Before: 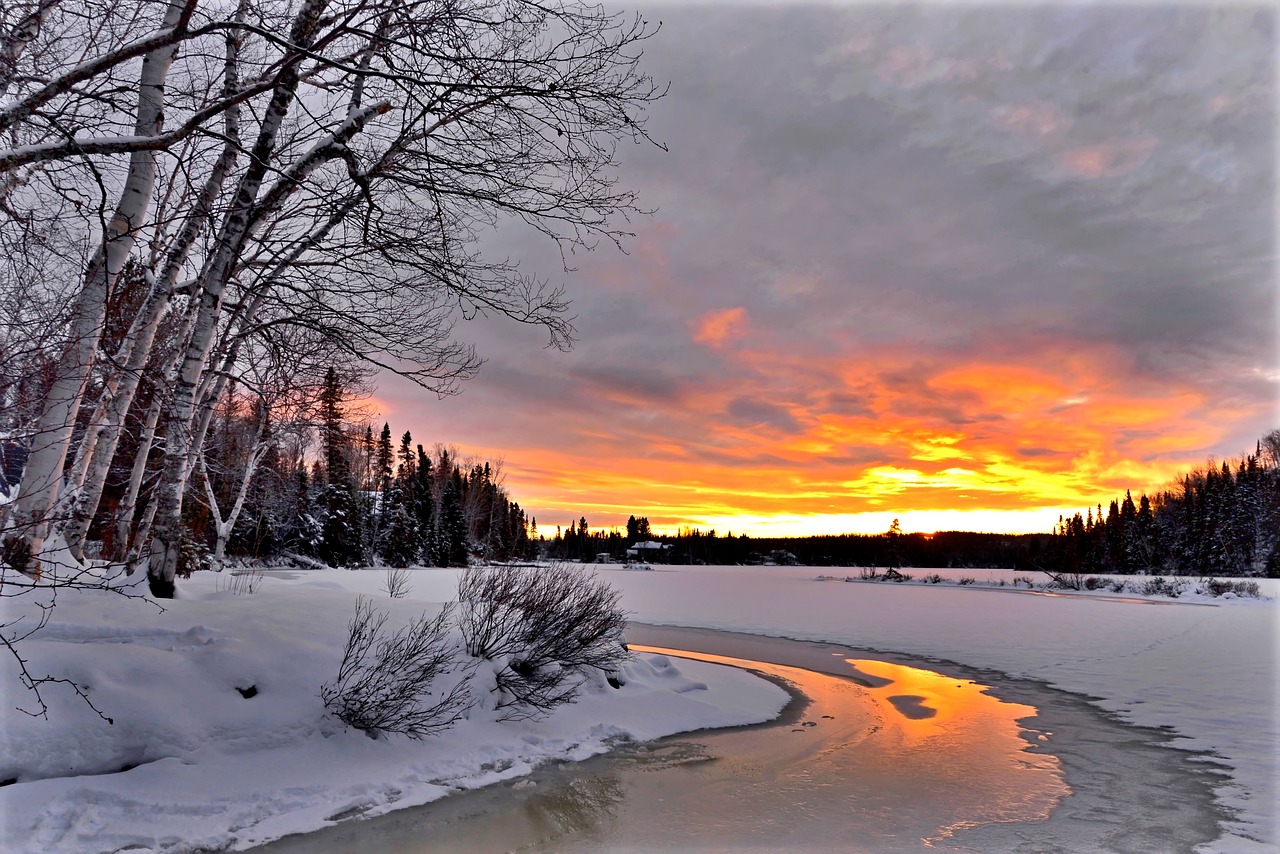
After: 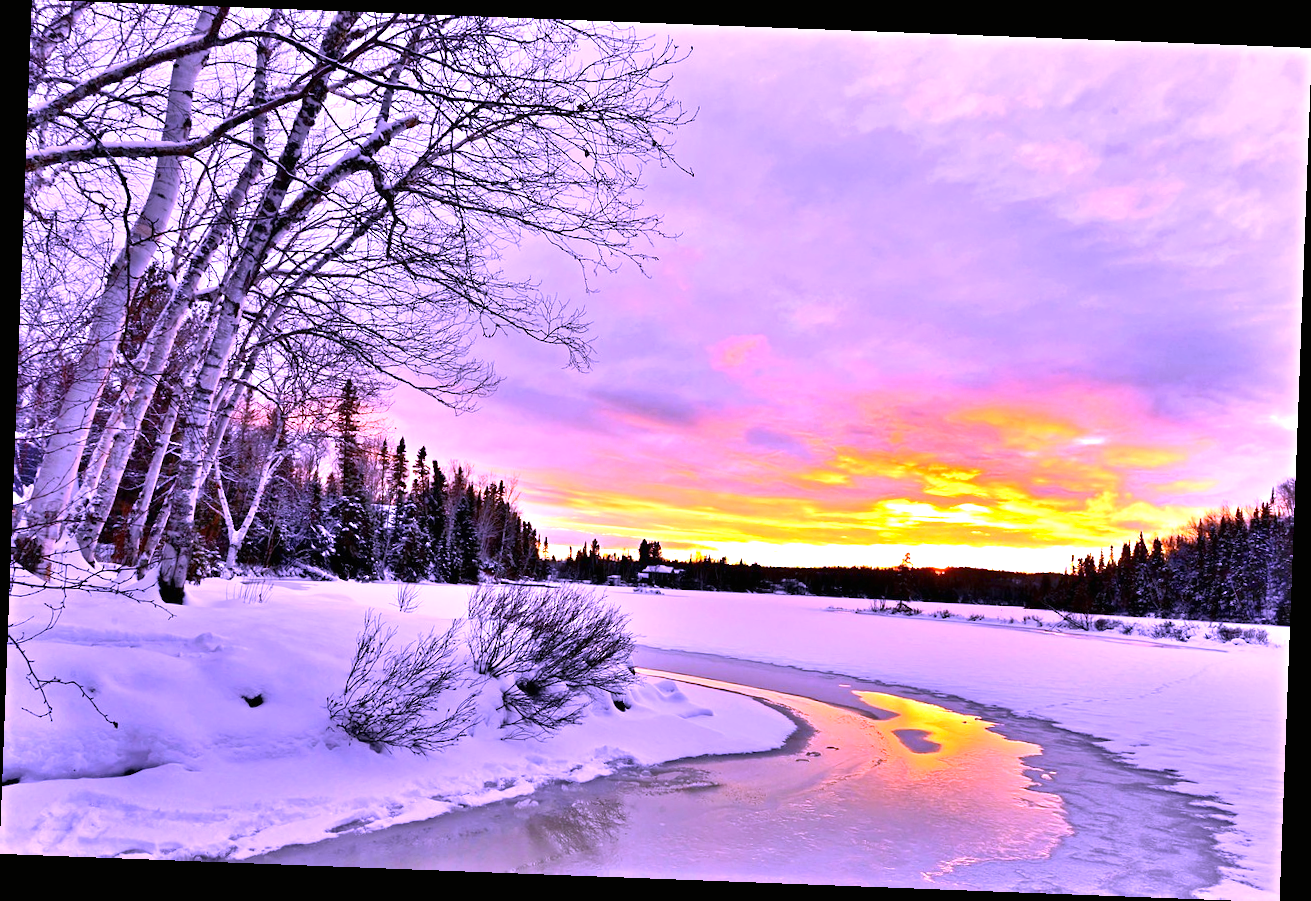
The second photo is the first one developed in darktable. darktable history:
color correction: highlights a* 11.96, highlights b* 11.58
exposure: black level correction 0, exposure 1 EV, compensate exposure bias true, compensate highlight preservation false
white balance: red 0.98, blue 1.61
rotate and perspective: rotation 2.17°, automatic cropping off
